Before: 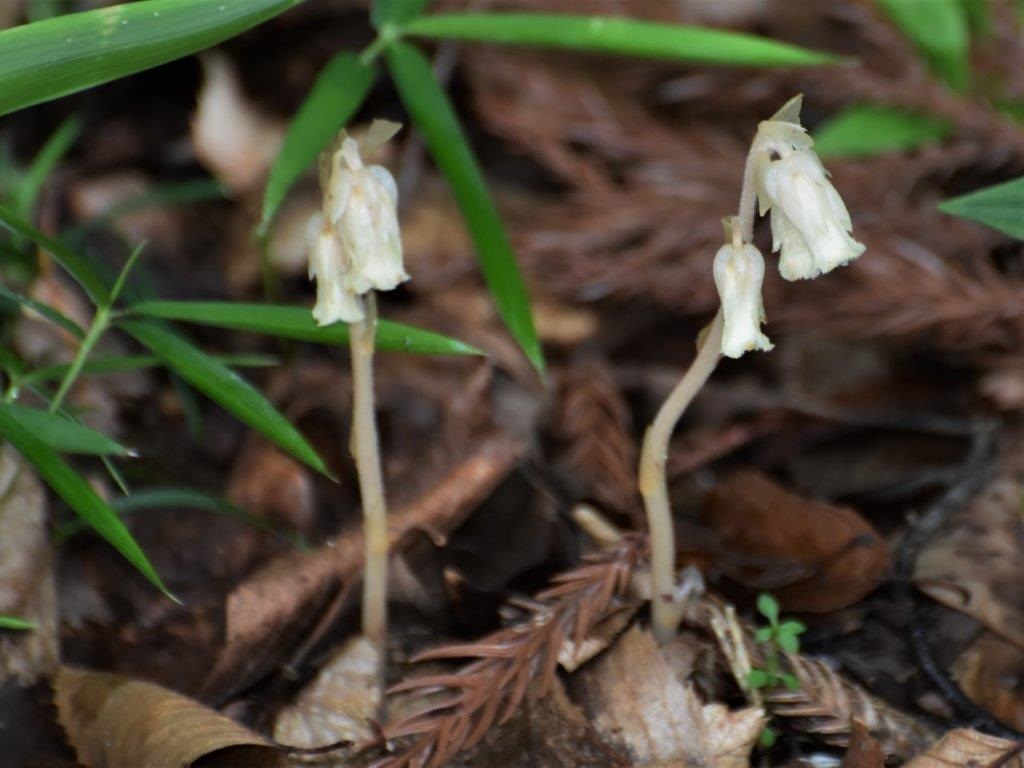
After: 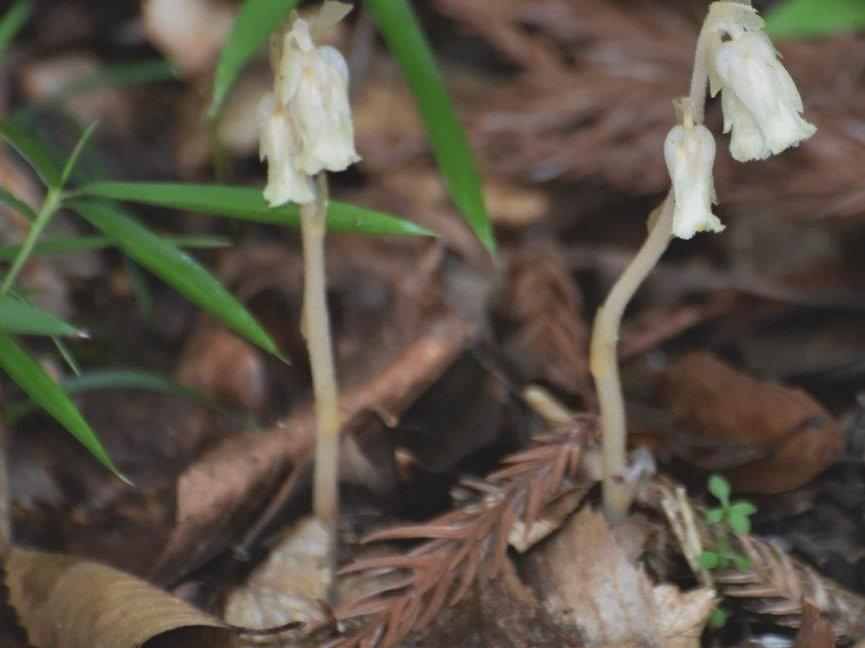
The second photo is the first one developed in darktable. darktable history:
contrast brightness saturation: contrast -0.15, brightness 0.05, saturation -0.12
crop and rotate: left 4.842%, top 15.51%, right 10.668%
